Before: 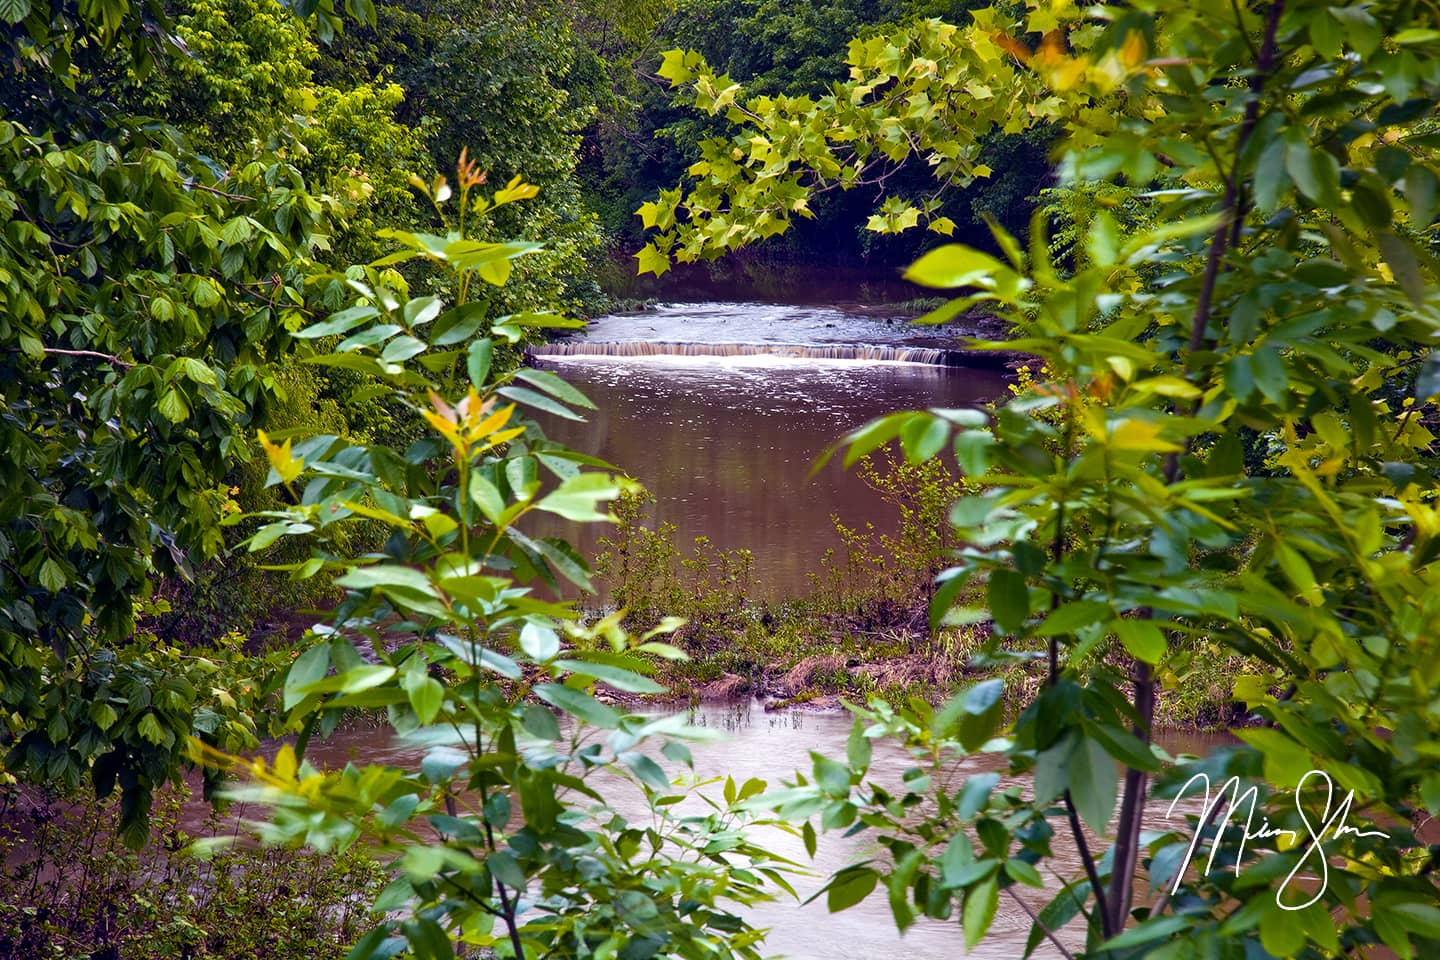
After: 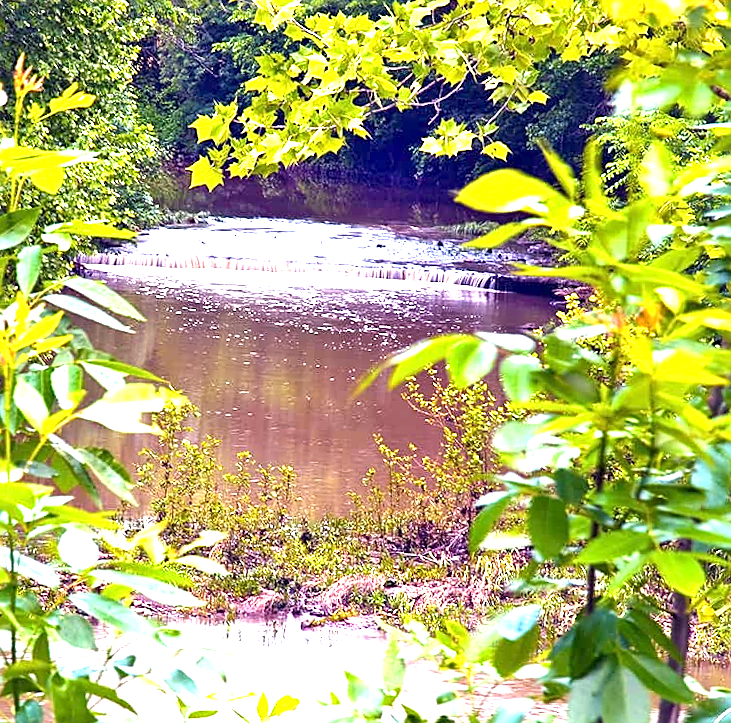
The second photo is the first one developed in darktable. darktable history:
tone equalizer: on, module defaults
sharpen: on, module defaults
exposure: exposure 2 EV, compensate highlight preservation false
crop: left 32.075%, top 10.976%, right 18.355%, bottom 17.596%
rotate and perspective: rotation 2.17°, automatic cropping off
